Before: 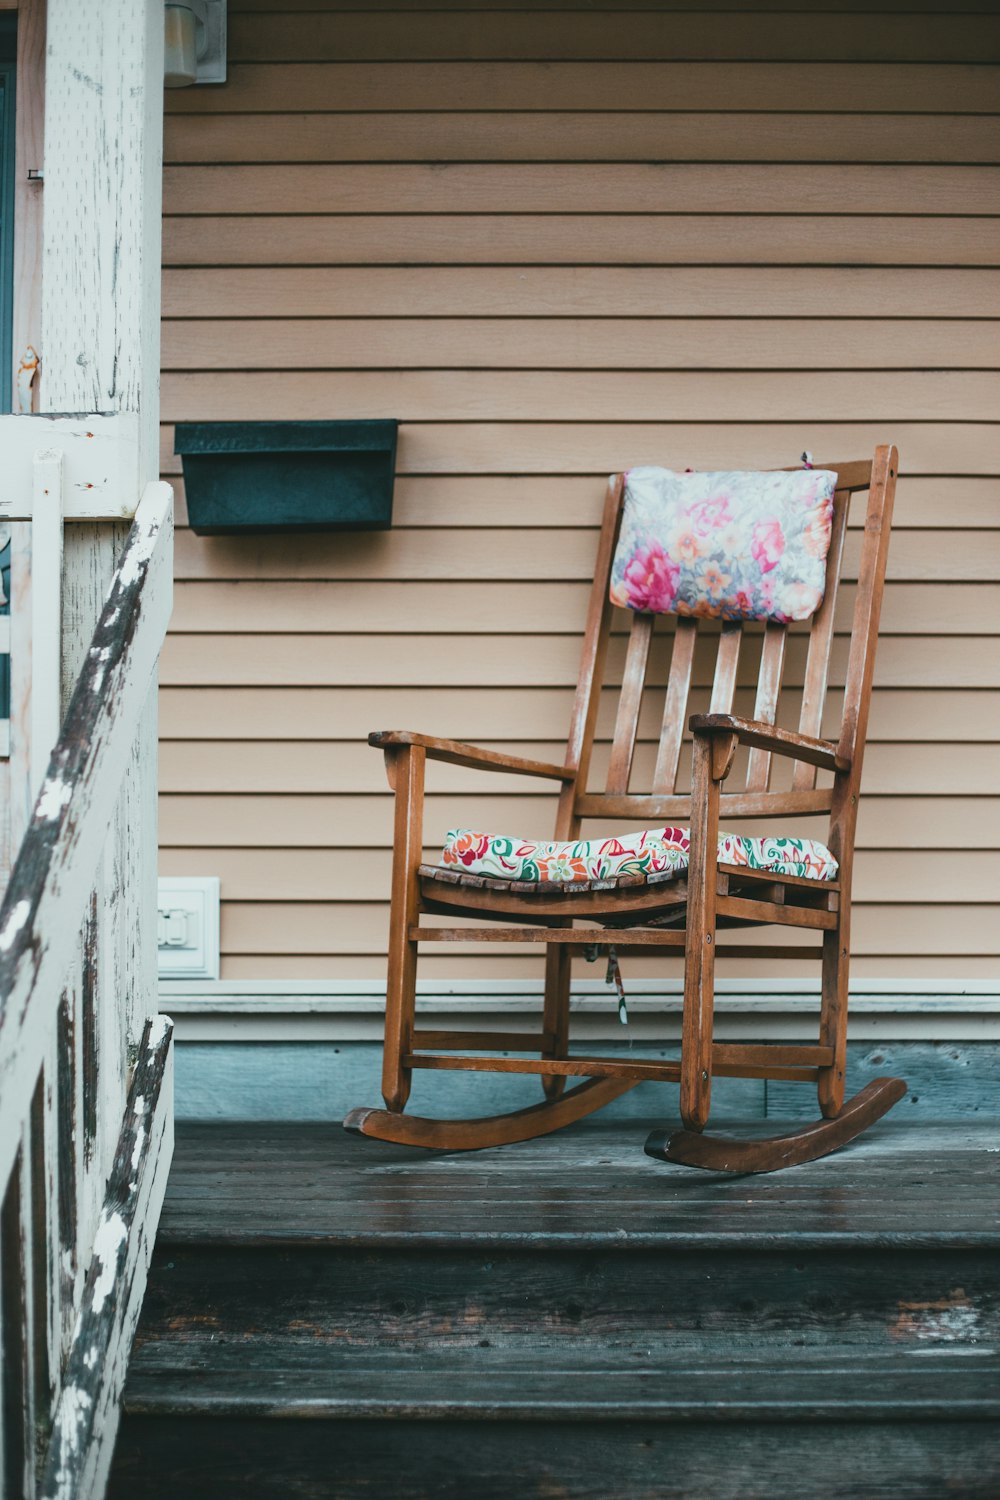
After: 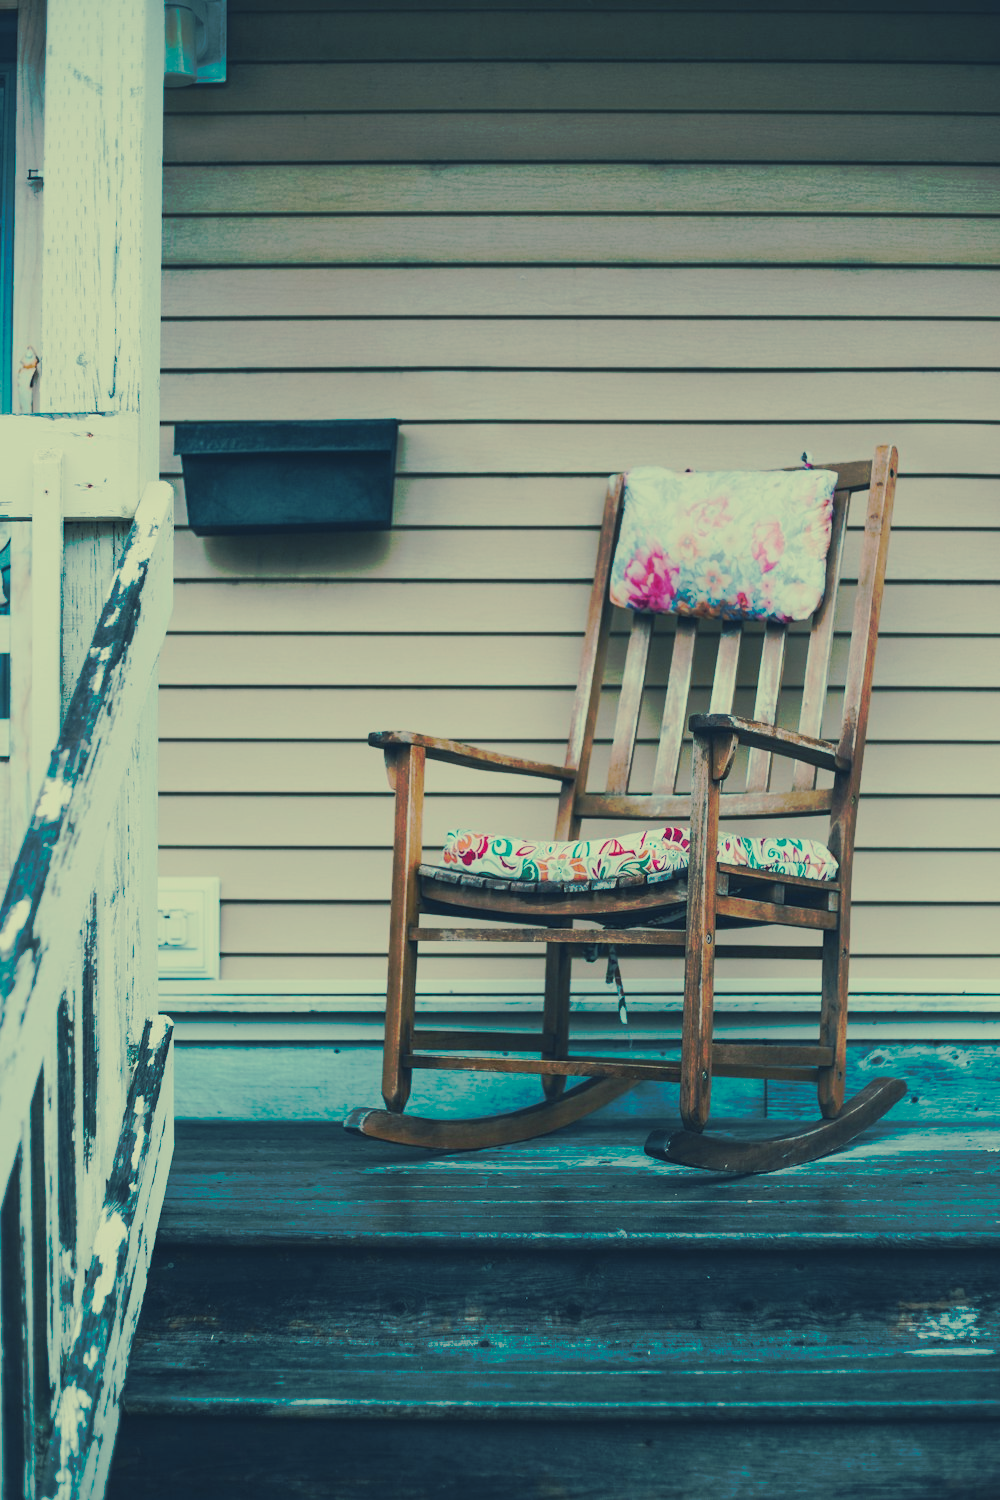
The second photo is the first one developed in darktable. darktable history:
tone curve: curves: ch0 [(0, 0) (0.003, 0.002) (0.011, 0.01) (0.025, 0.022) (0.044, 0.039) (0.069, 0.061) (0.1, 0.088) (0.136, 0.12) (0.177, 0.157) (0.224, 0.199) (0.277, 0.245) (0.335, 0.297) (0.399, 0.353) (0.468, 0.414) (0.543, 0.563) (0.623, 0.64) (0.709, 0.722) (0.801, 0.809) (0.898, 0.902) (1, 1)], preserve colors none
color look up table: target L [90.56, 88.91, 86.66, 78.57, 80.76, 79.38, 74.42, 70.8, 69.19, 59.59, 54.8, 52.16, 44.59, 15.53, 200, 85.33, 83.56, 76.02, 67.38, 61.49, 62.55, 59.82, 50.15, 41.02, 42.34, 17.25, 12.32, 75.58, 69.91, 68.55, 67.92, 61.81, 58.04, 51.35, 54.74, 43.58, 47.26, 39.12, 39.73, 29.3, 27.44, 21.74, 16.71, 13.31, 8.047, 79.45, 73.93, 60.1, 33.51], target a [-9.159, -14.89, -24.57, -60.16, -72.82, -55.94, -64.43, -33.86, -13.37, -43.55, -42.77, -25.2, -30.34, -9.871, 0, 2.043, -8.295, 16.05, 37.8, 35.76, 1.101, 12.18, 73.5, 44.48, -7.95, 2.588, 26.93, 16.51, 13.99, -17.92, 38.92, 57.23, 30.12, 78.65, -8.208, 68.9, -11.78, 65.77, -12.48, 47.61, 47.8, 44.49, 41.62, 22.93, 9.146, -54.74, -11.77, -35.28, -4.775], target b [39.32, 24.22, 52.4, 25.19, 71.53, 17.09, 50.11, 8.619, 38.79, 9.456, 47.33, 14.07, -2.771, -6.724, 0, 21.77, 78.13, 23.95, 12.3, 55.25, 14.81, 54.77, 16.68, 11.79, 36.63, 4.545, -11.74, 10.33, -1.439, -5.302, 0.729, -14.99, -20.37, -14.97, -14.7, -43.93, -38.64, -45.32, -10.35, -24.95, -48.95, -78.82, -68.26, -42.39, -18.95, 8.815, 7.147, -11.04, -35.36], num patches 49
